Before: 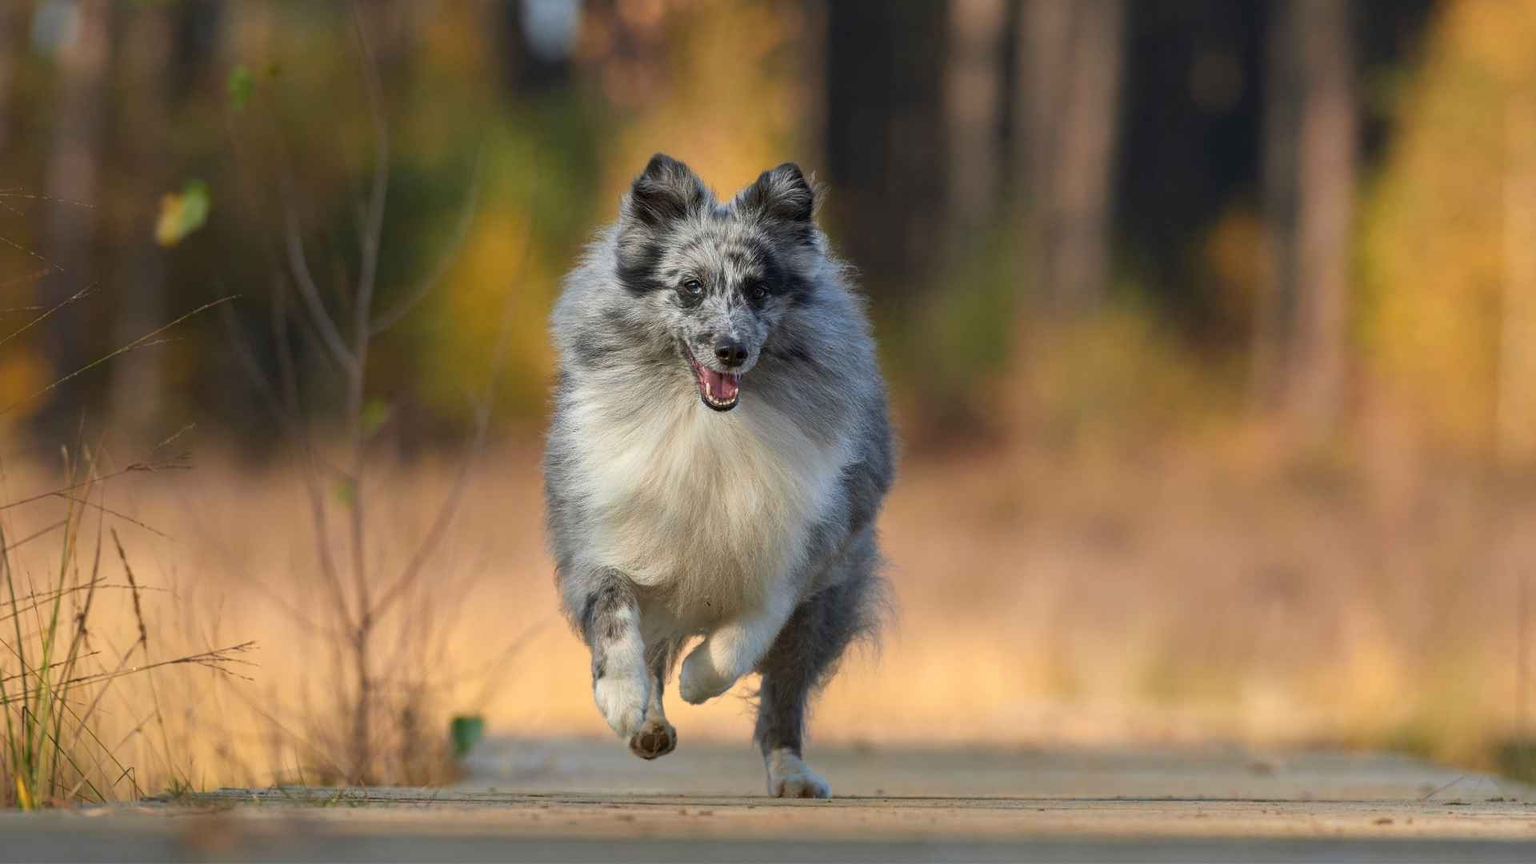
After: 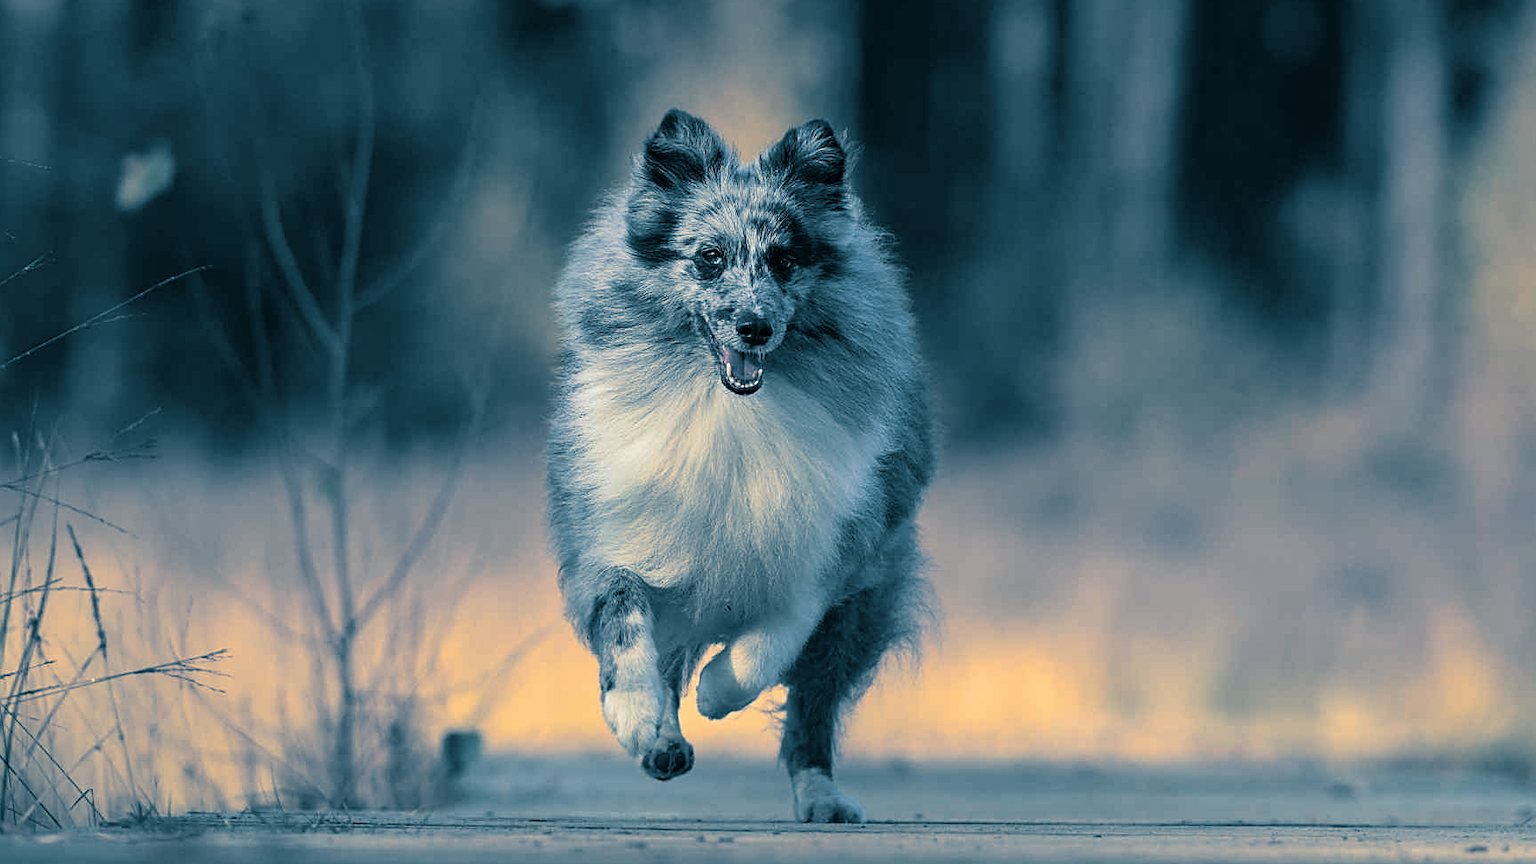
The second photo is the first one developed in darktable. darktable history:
crop: left 3.305%, top 6.436%, right 6.389%, bottom 3.258%
rgb curve: curves: ch0 [(0, 0) (0.136, 0.078) (0.262, 0.245) (0.414, 0.42) (1, 1)], compensate middle gray true, preserve colors basic power
sharpen: on, module defaults
split-toning: shadows › hue 212.4°, balance -70
